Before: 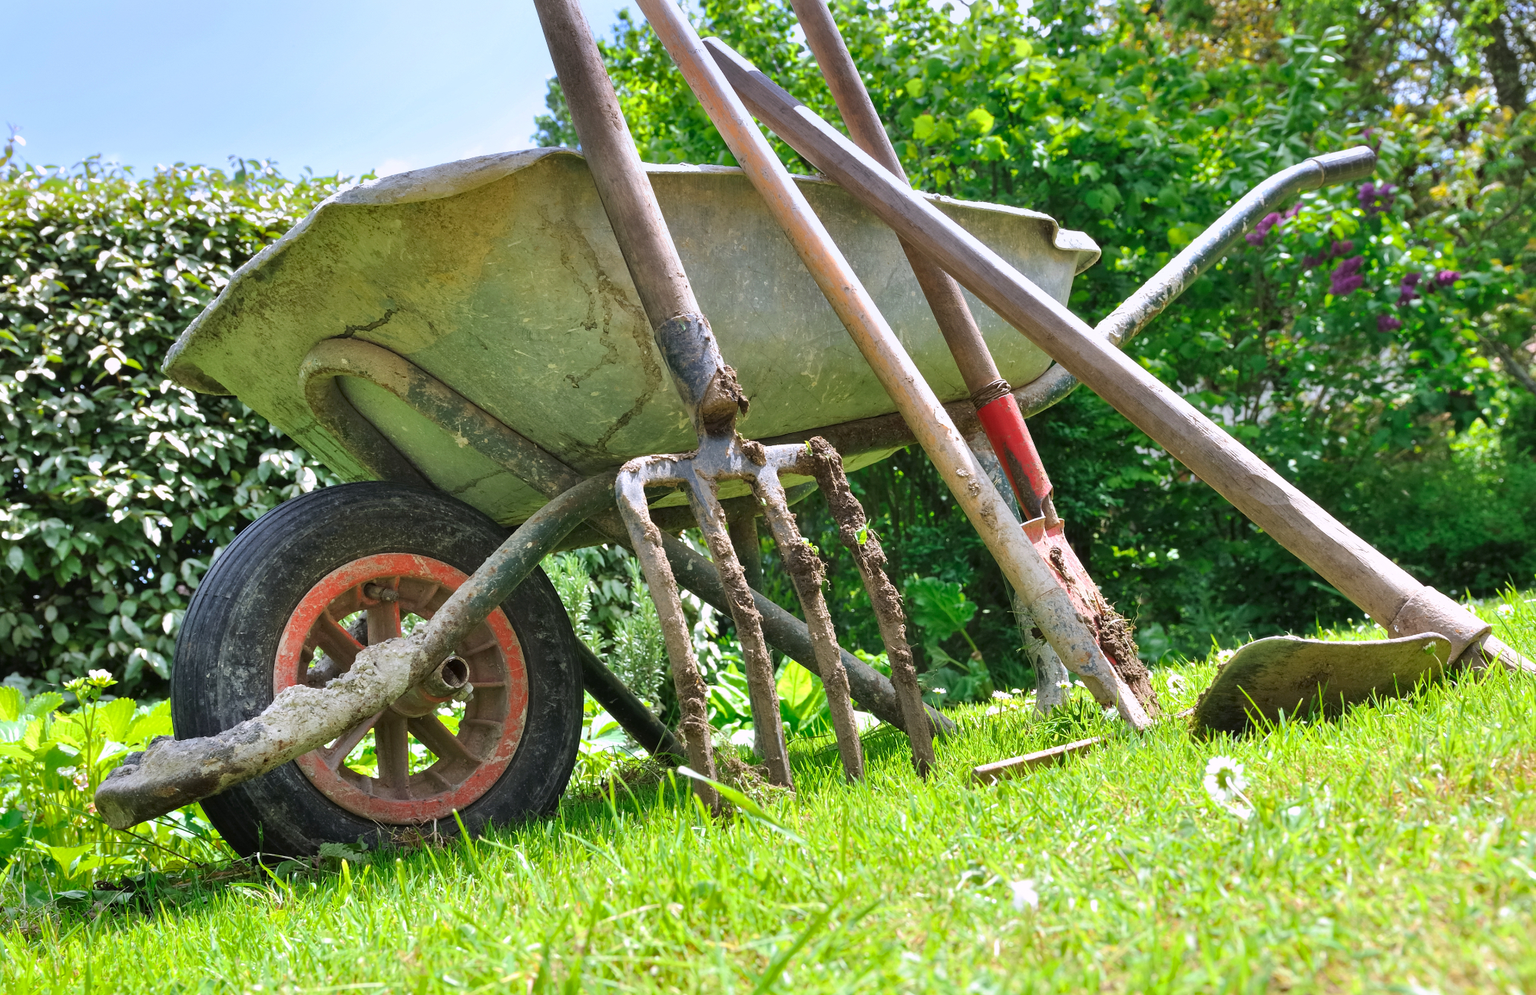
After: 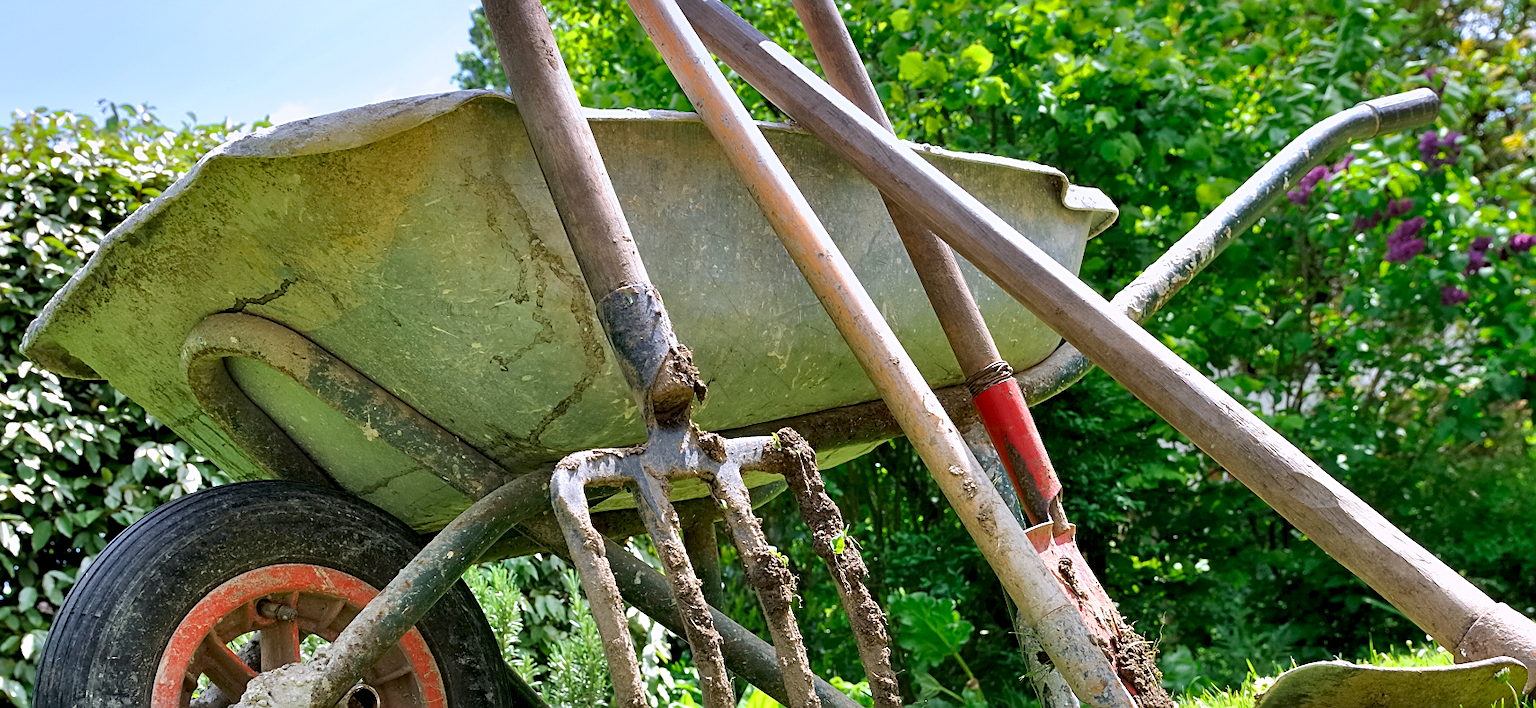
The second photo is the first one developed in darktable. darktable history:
crop and rotate: left 9.432%, top 7.129%, right 5.013%, bottom 31.966%
exposure: black level correction 0.01, exposure 0.016 EV, compensate highlight preservation false
sharpen: on, module defaults
